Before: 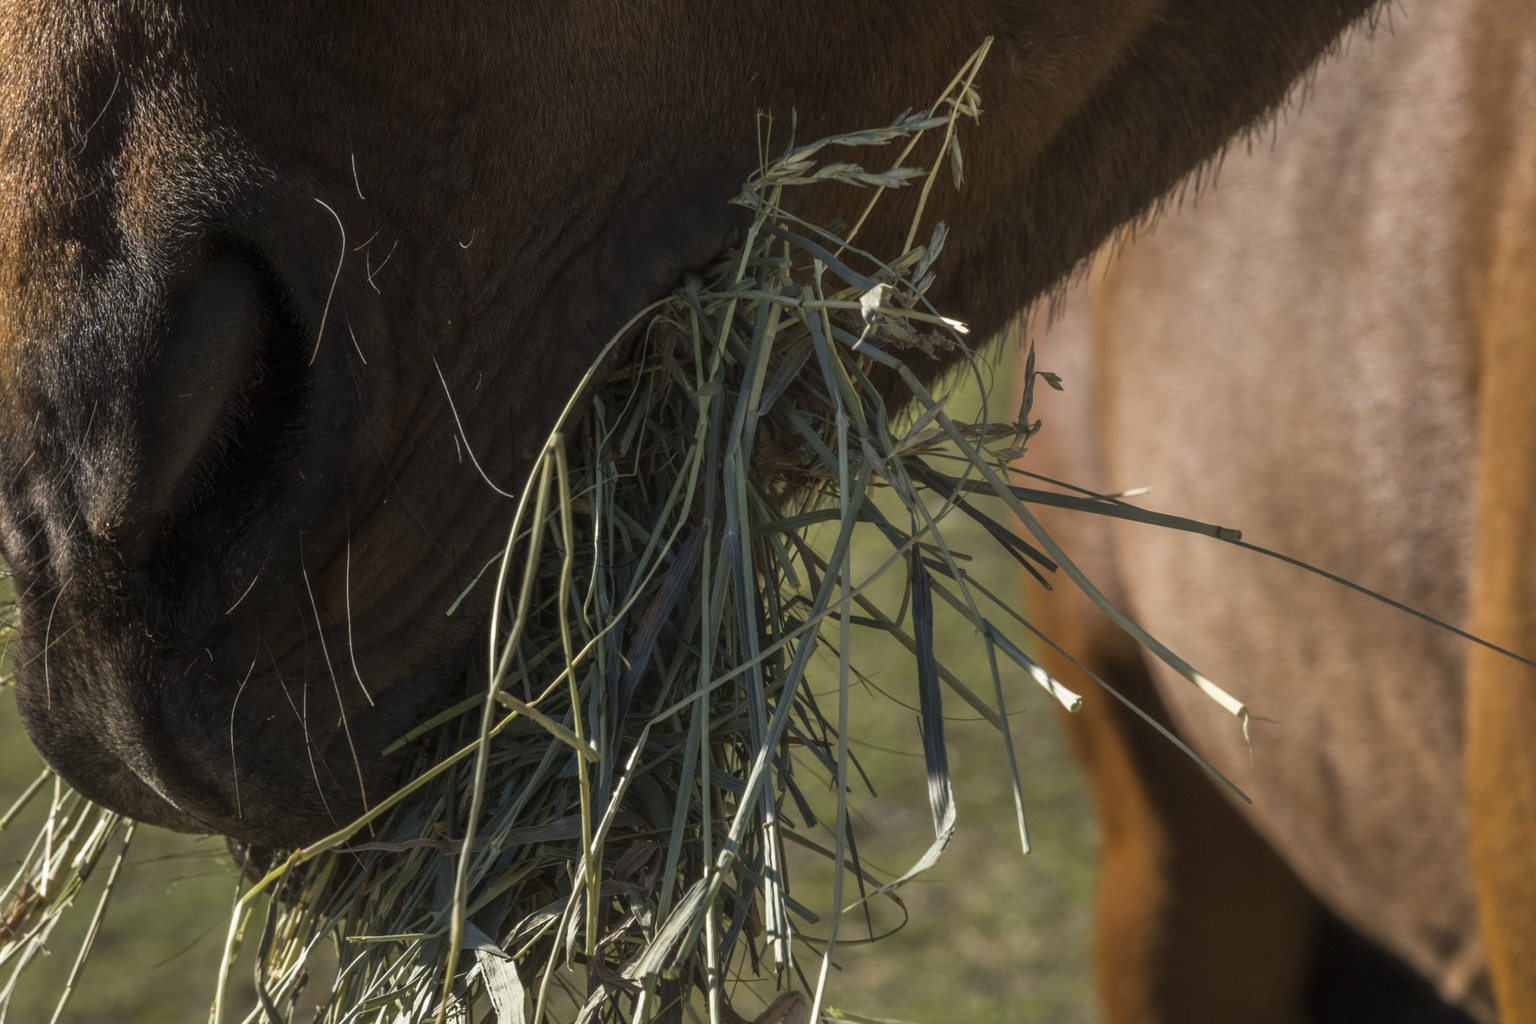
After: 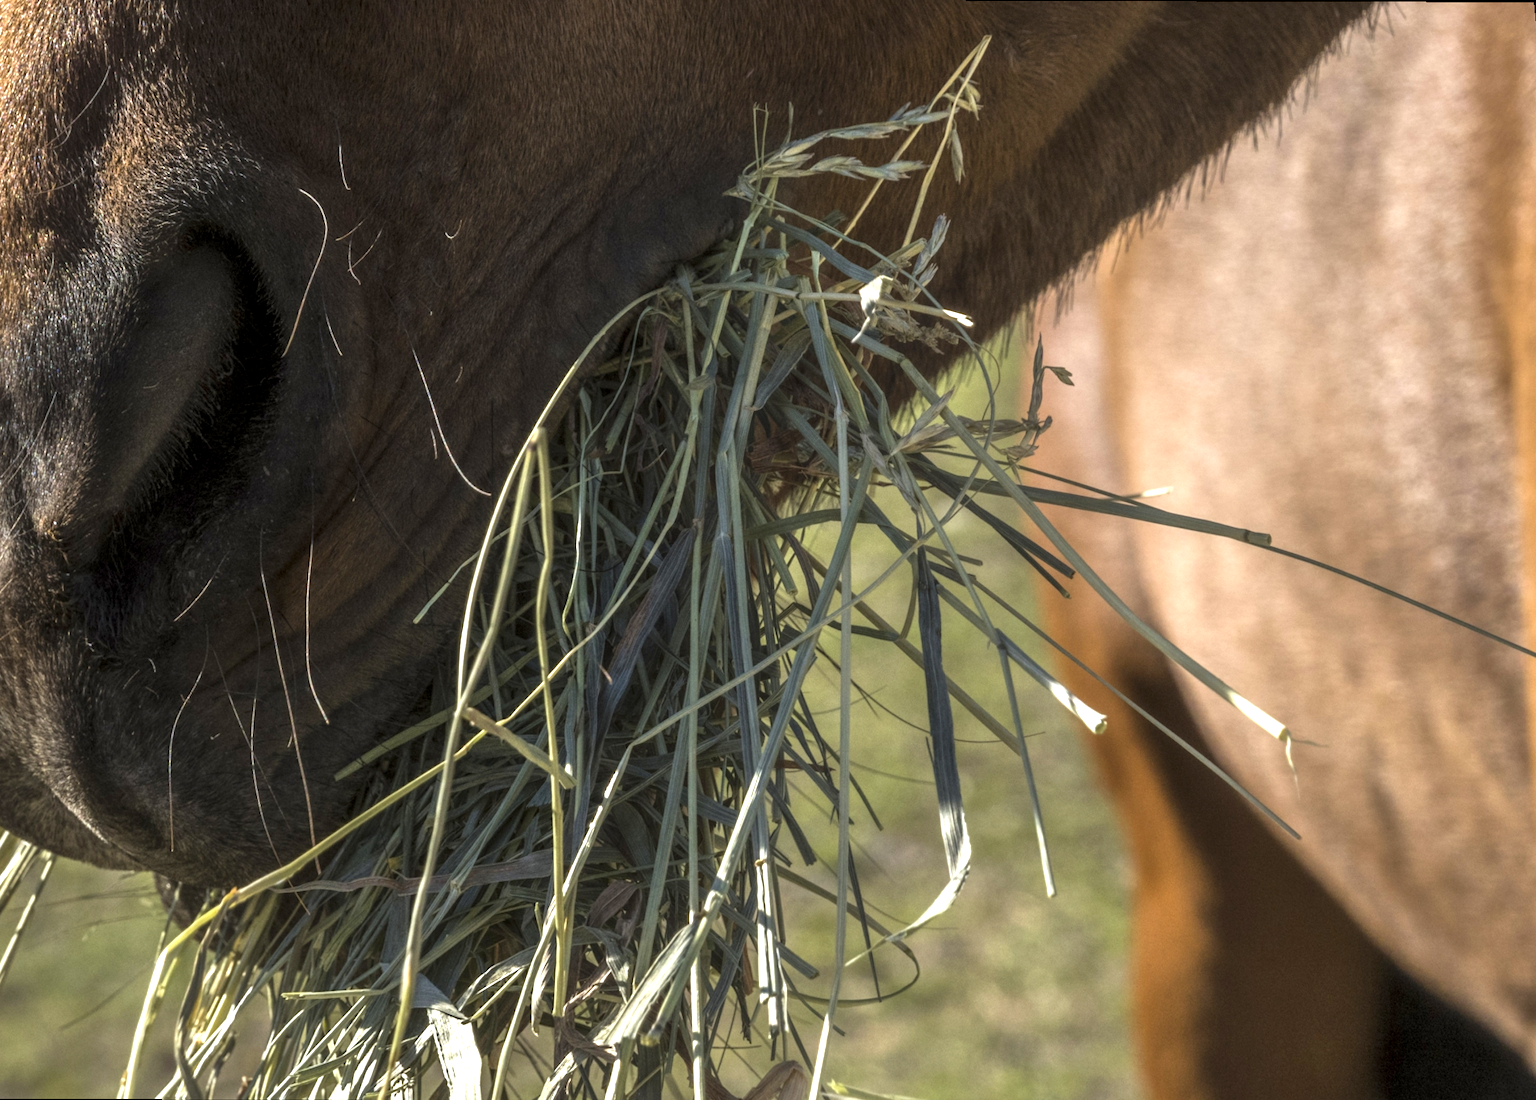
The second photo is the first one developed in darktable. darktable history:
exposure: black level correction 0.001, exposure 0.955 EV, compensate exposure bias true, compensate highlight preservation false
local contrast: highlights 100%, shadows 100%, detail 120%, midtone range 0.2
rotate and perspective: rotation 0.215°, lens shift (vertical) -0.139, crop left 0.069, crop right 0.939, crop top 0.002, crop bottom 0.996
